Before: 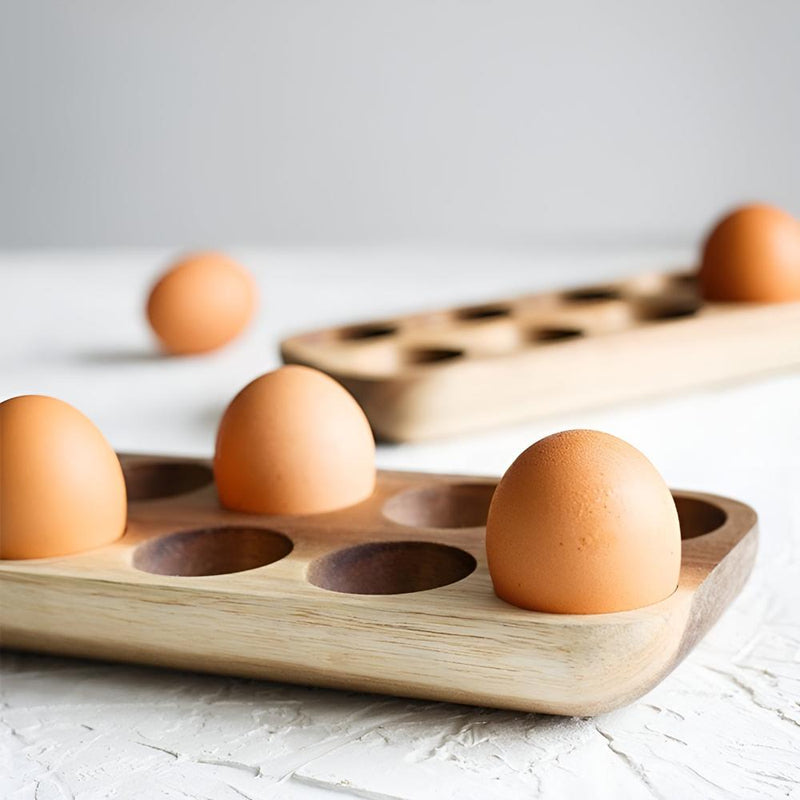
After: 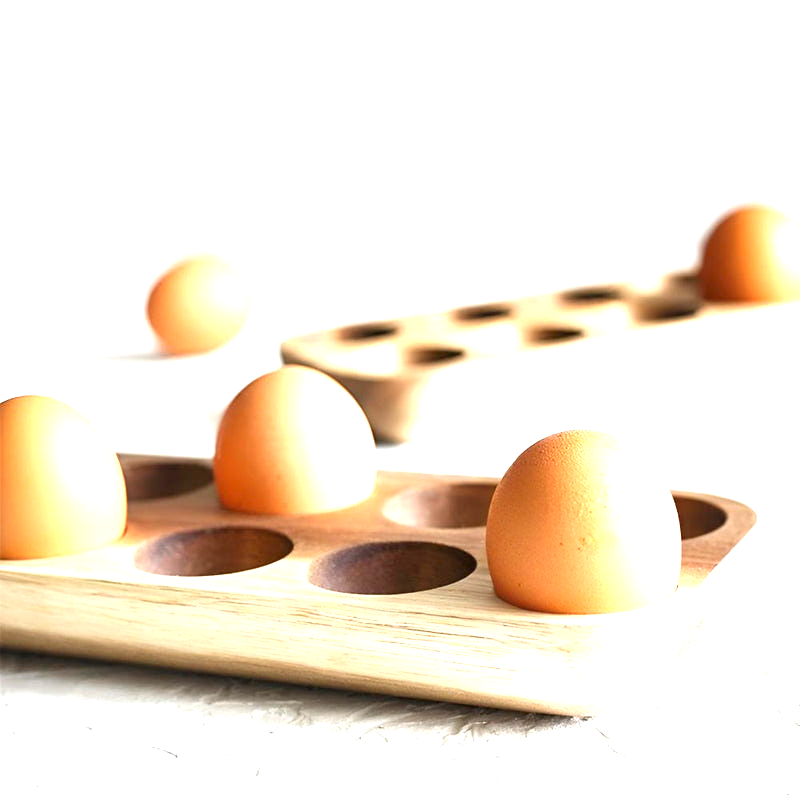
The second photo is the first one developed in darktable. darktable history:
exposure: black level correction 0, exposure 1.28 EV, compensate exposure bias true, compensate highlight preservation false
